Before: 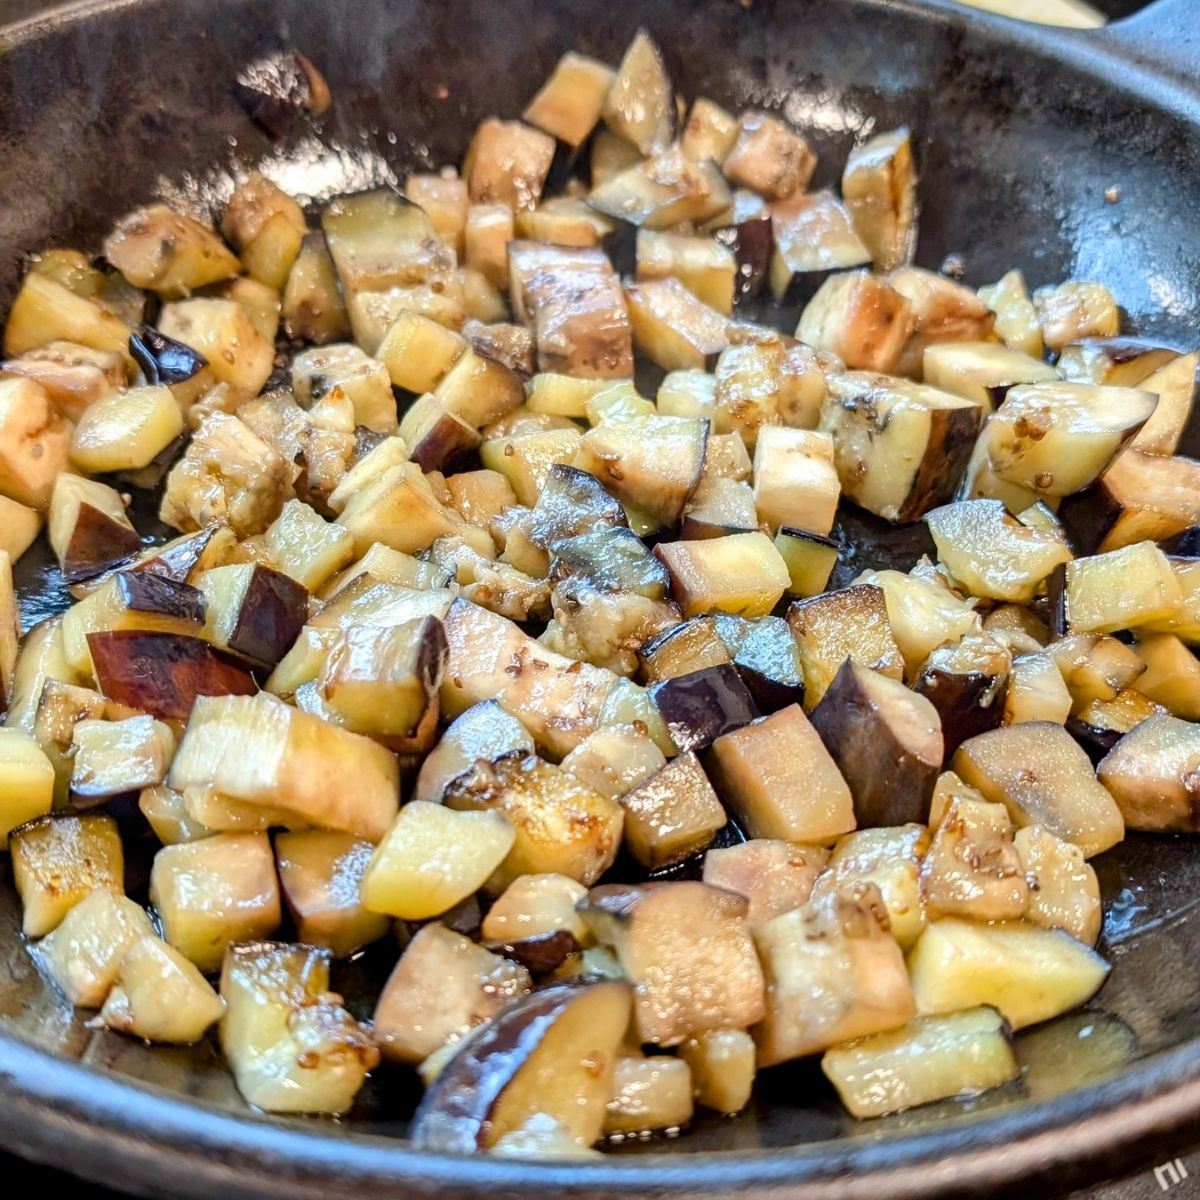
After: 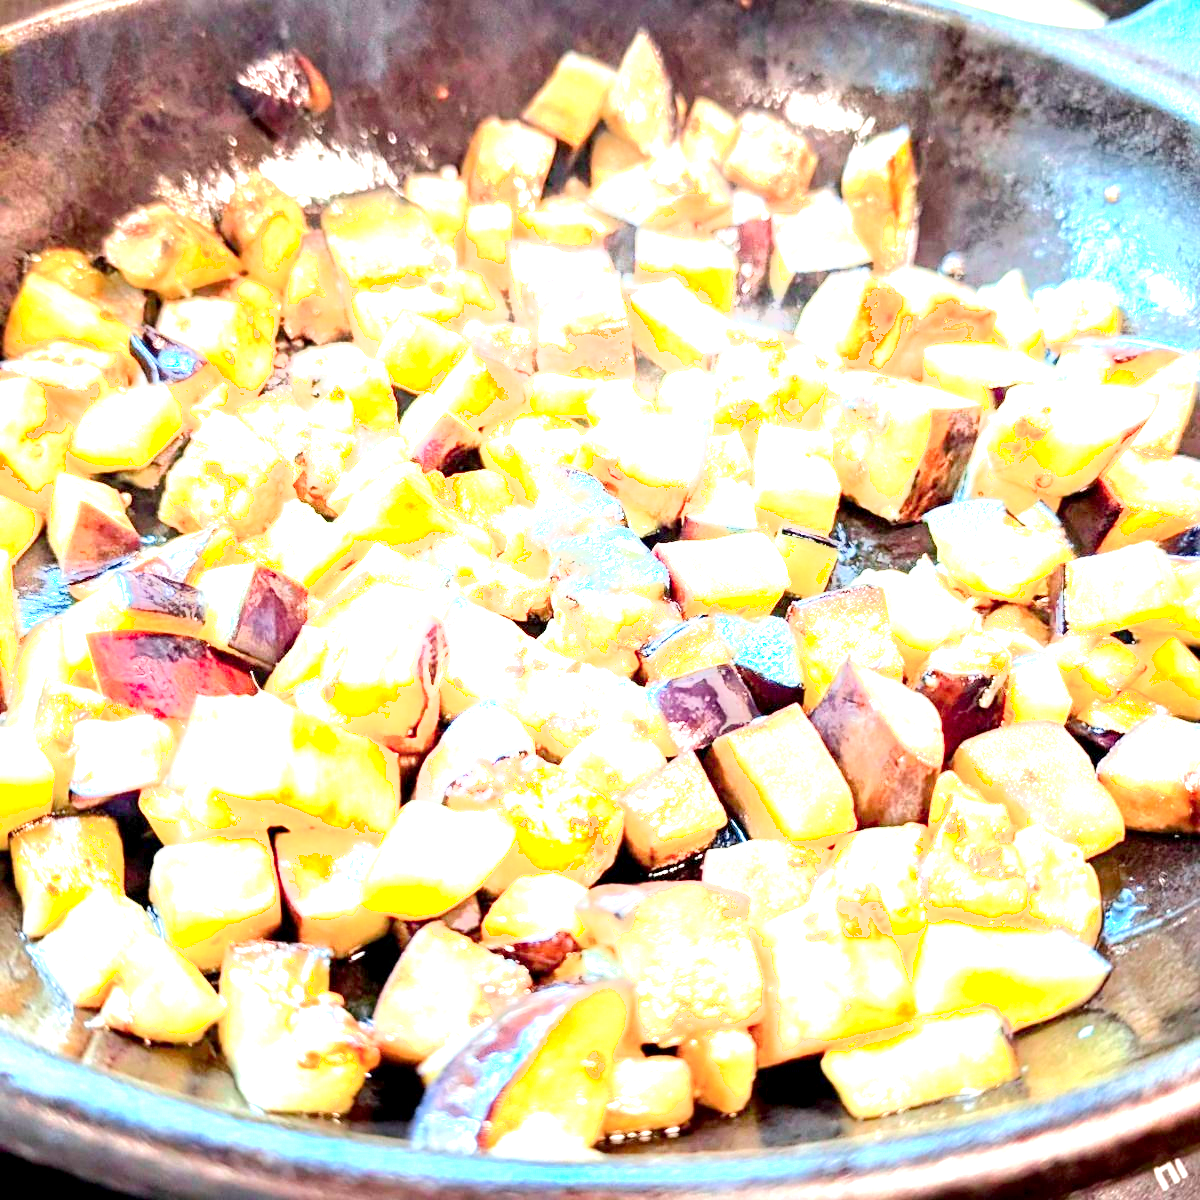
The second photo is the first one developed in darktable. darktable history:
color contrast: green-magenta contrast 1.73, blue-yellow contrast 1.15
exposure: black level correction 0.001, exposure 1.719 EV, compensate exposure bias true, compensate highlight preservation false
shadows and highlights: shadows -23.08, highlights 46.15, soften with gaussian
